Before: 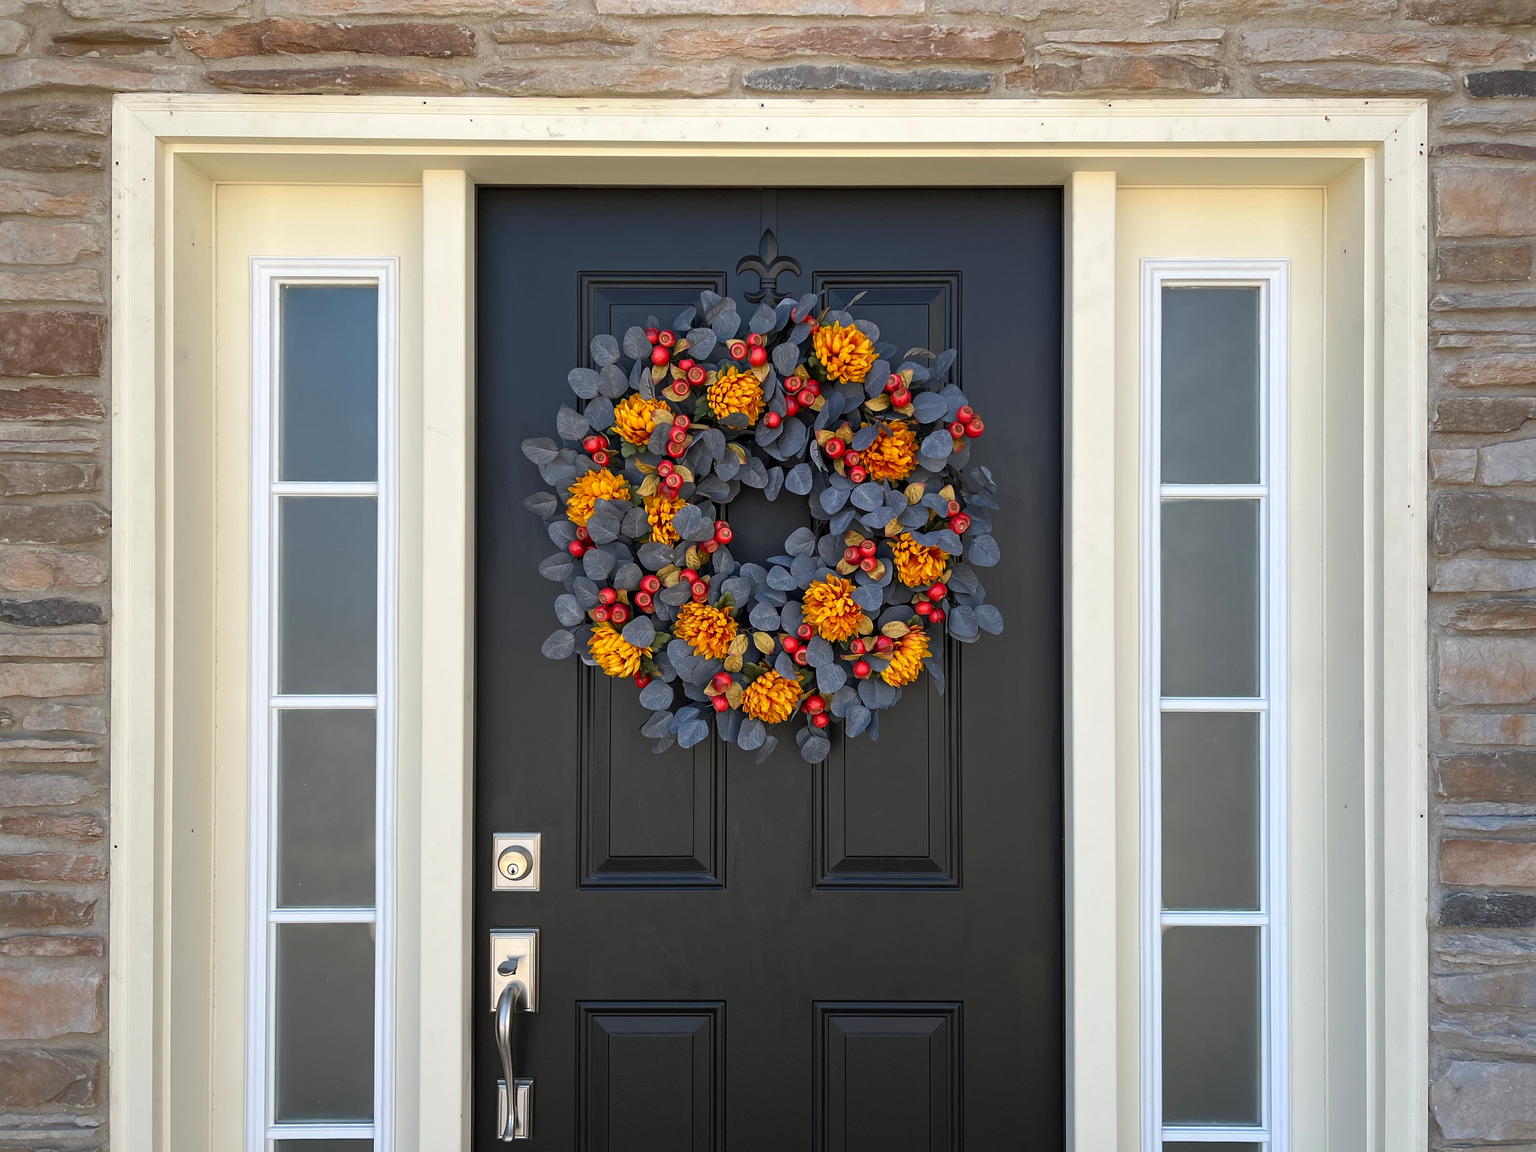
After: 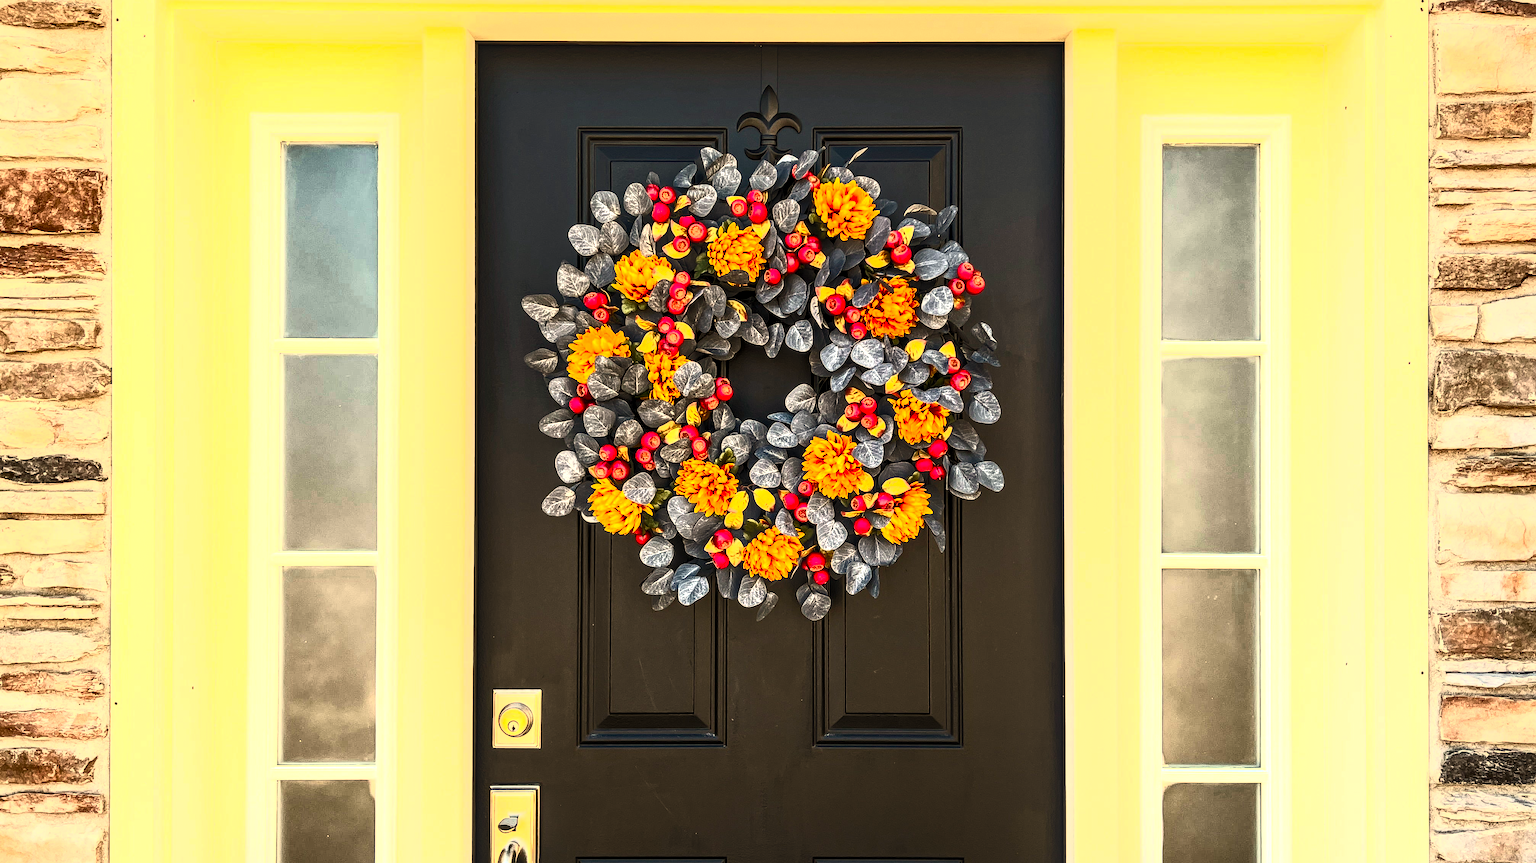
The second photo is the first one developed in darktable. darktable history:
local contrast: detail 160%
crop and rotate: top 12.5%, bottom 12.5%
contrast brightness saturation: contrast 0.83, brightness 0.59, saturation 0.59
white balance: red 1.138, green 0.996, blue 0.812
tone equalizer: -8 EV -1.08 EV, -7 EV -1.01 EV, -6 EV -0.867 EV, -5 EV -0.578 EV, -3 EV 0.578 EV, -2 EV 0.867 EV, -1 EV 1.01 EV, +0 EV 1.08 EV, edges refinement/feathering 500, mask exposure compensation -1.57 EV, preserve details no
